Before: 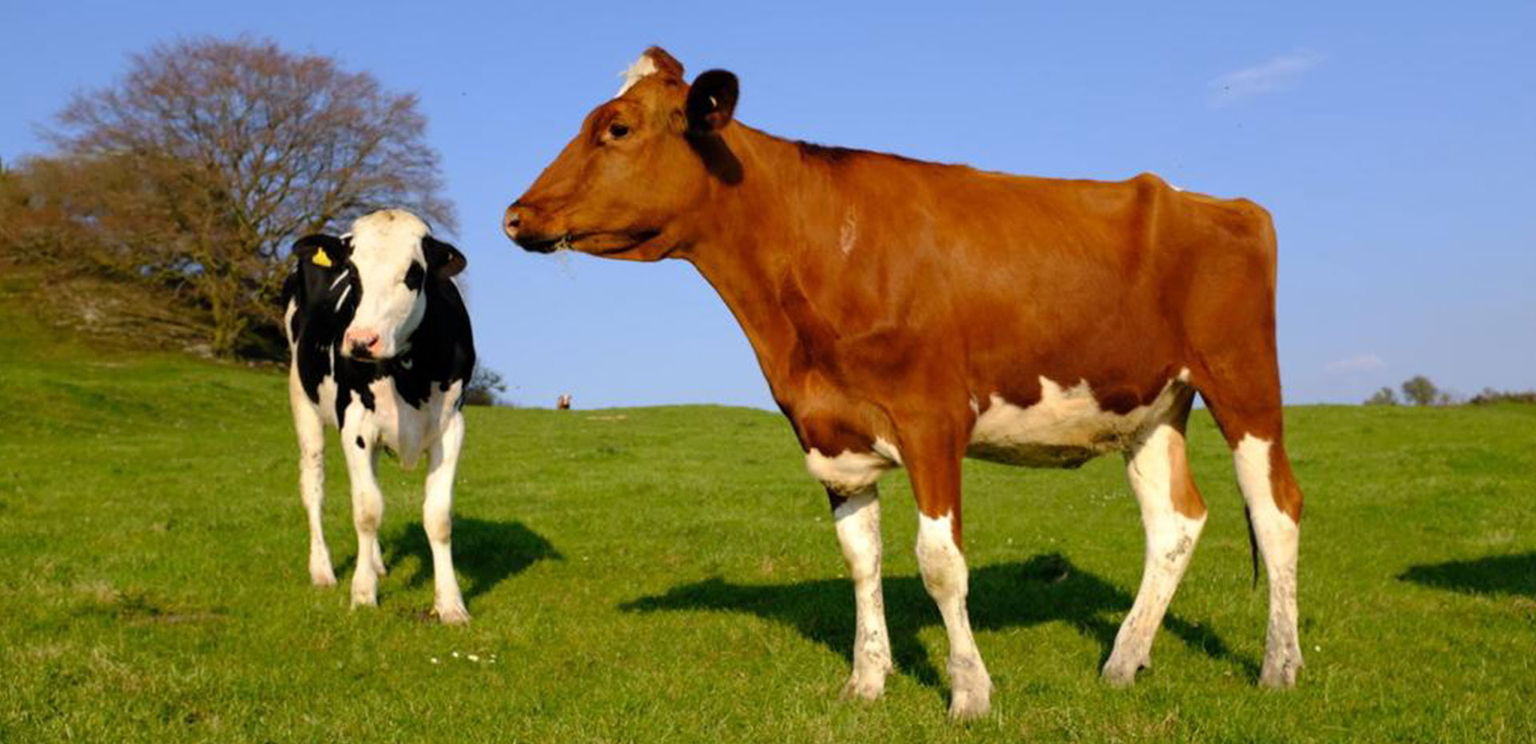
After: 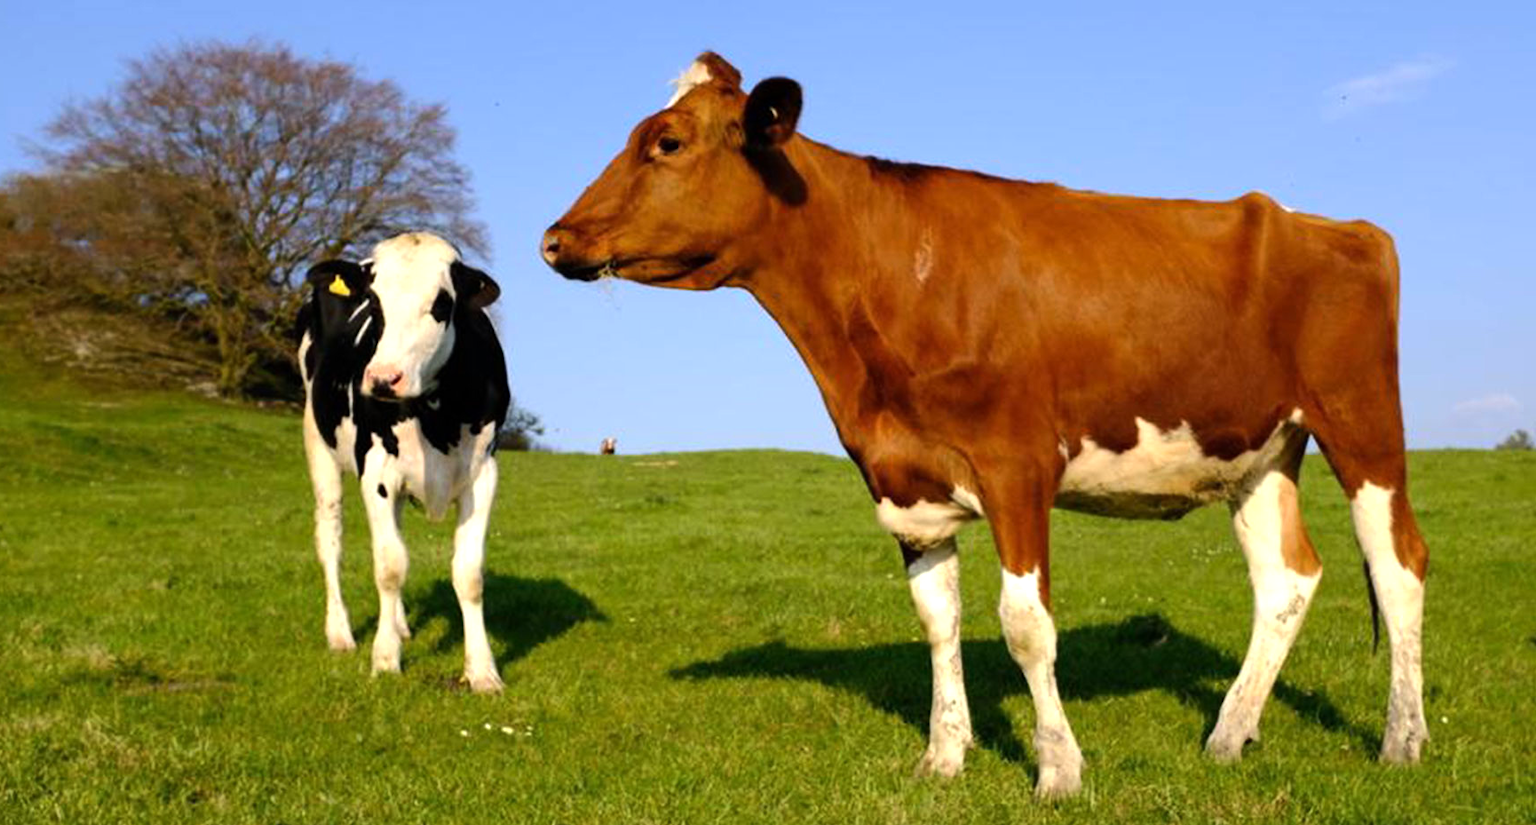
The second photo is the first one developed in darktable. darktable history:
tone equalizer: -8 EV -0.417 EV, -7 EV -0.389 EV, -6 EV -0.333 EV, -5 EV -0.222 EV, -3 EV 0.222 EV, -2 EV 0.333 EV, -1 EV 0.389 EV, +0 EV 0.417 EV, edges refinement/feathering 500, mask exposure compensation -1.57 EV, preserve details no
crop and rotate: left 1.088%, right 8.807%
